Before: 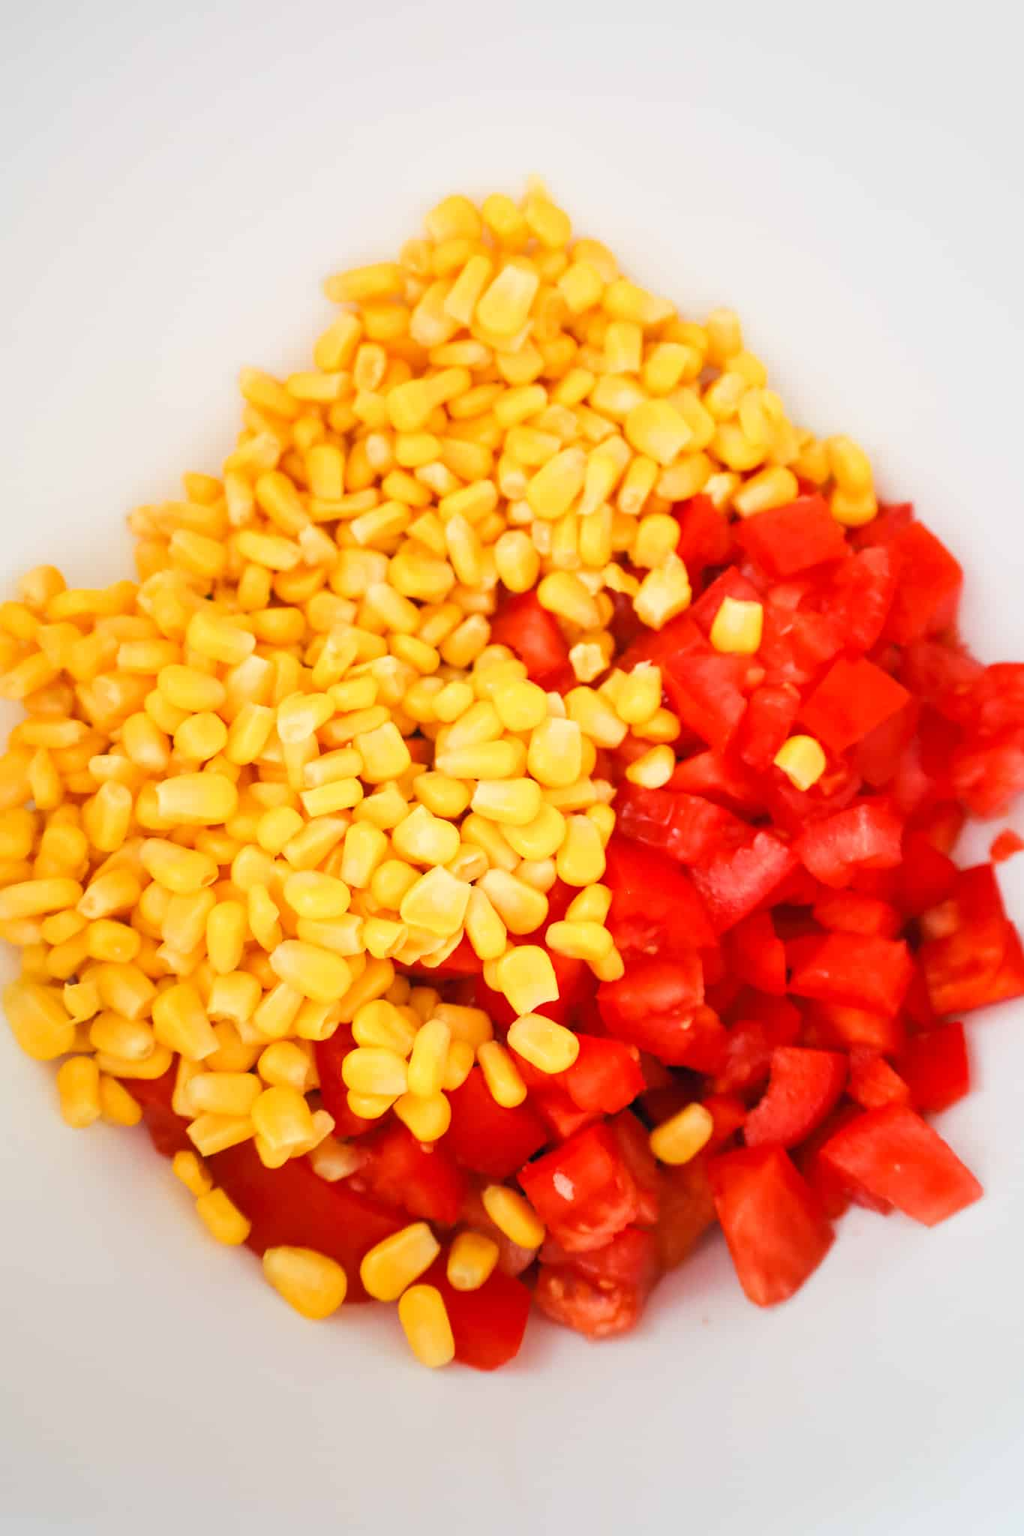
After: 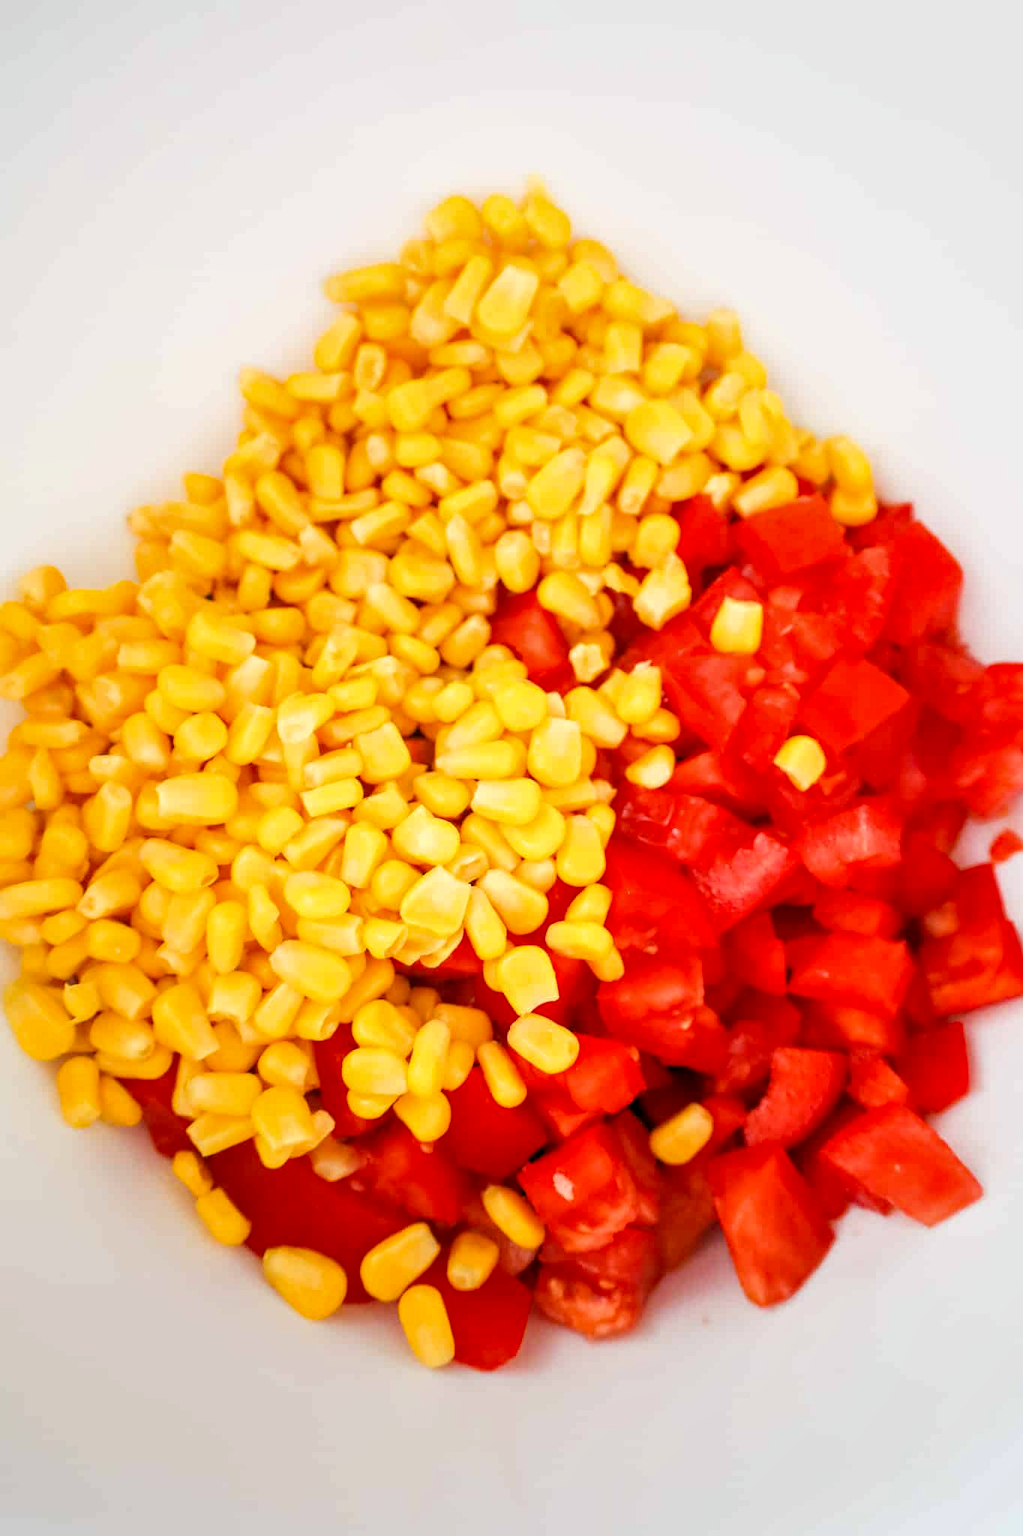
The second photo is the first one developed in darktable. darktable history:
local contrast: on, module defaults
haze removal: strength 0.294, distance 0.248, compatibility mode true, adaptive false
